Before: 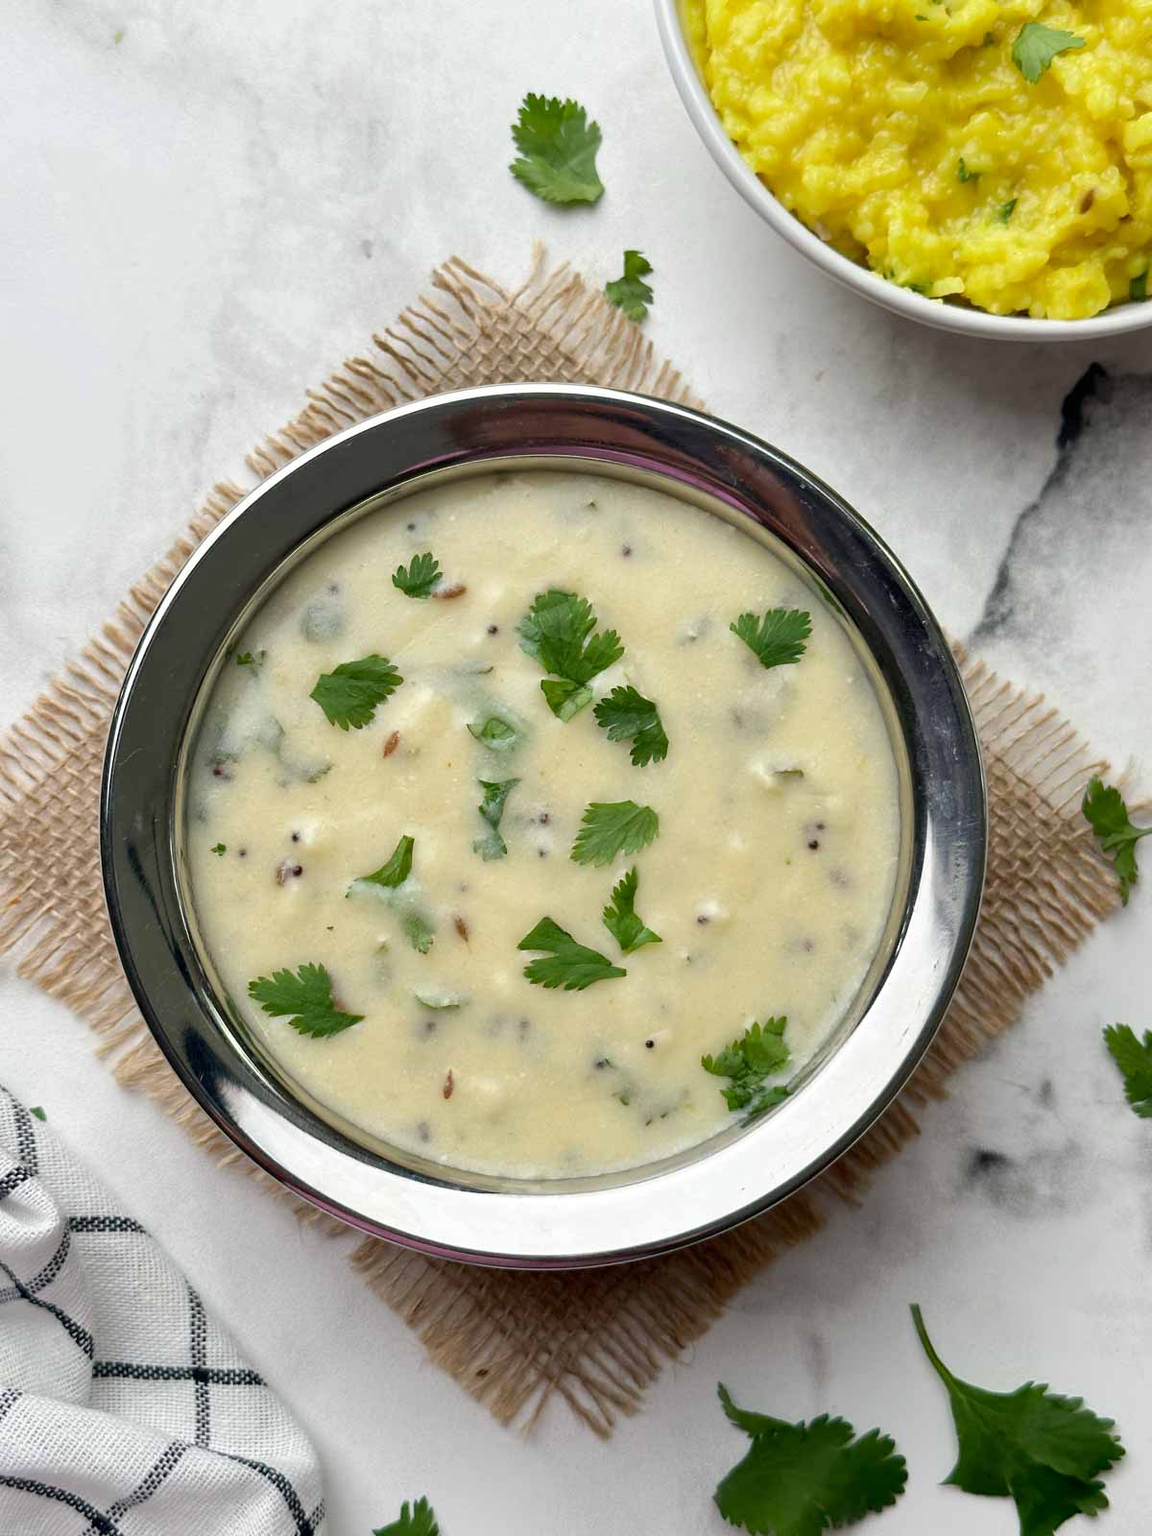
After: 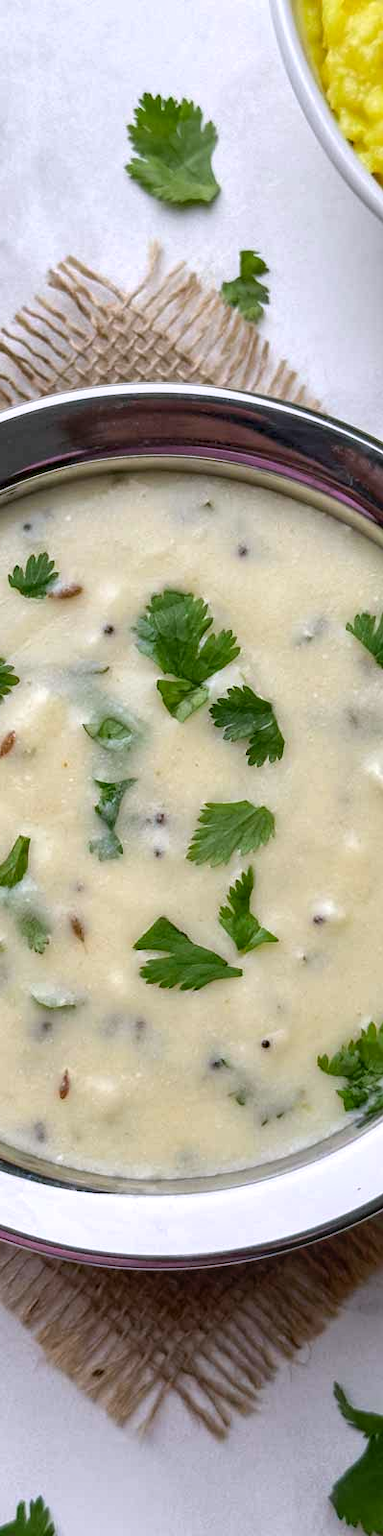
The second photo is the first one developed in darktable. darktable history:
white balance: red 1.004, blue 1.096
local contrast: on, module defaults
crop: left 33.36%, right 33.36%
